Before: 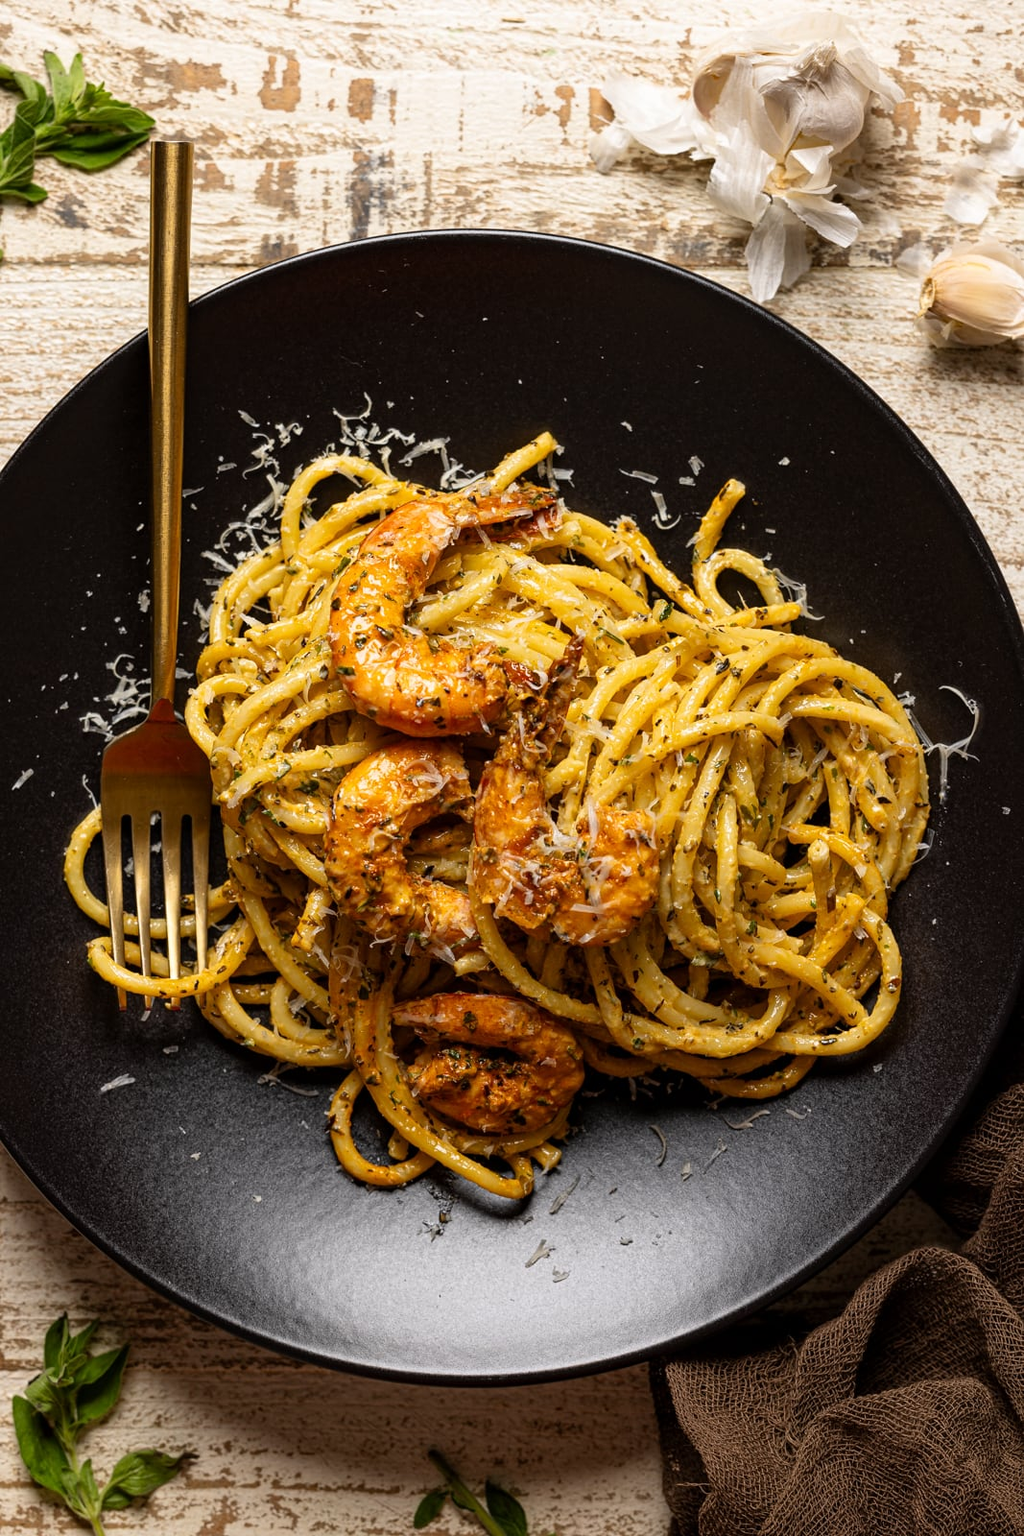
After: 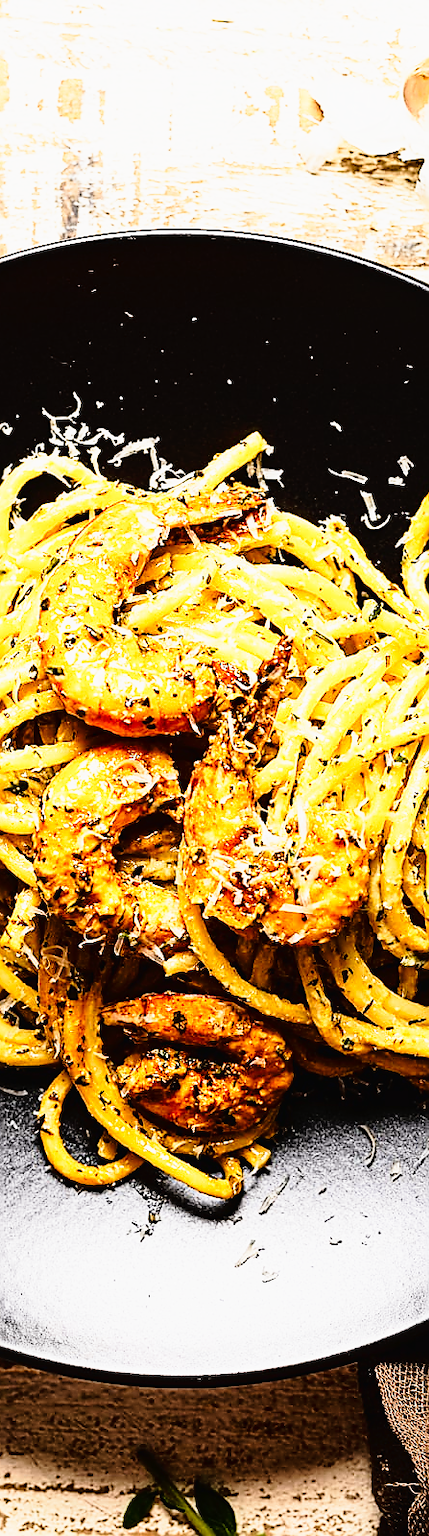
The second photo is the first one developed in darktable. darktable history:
base curve: curves: ch0 [(0, 0) (0.012, 0.01) (0.073, 0.168) (0.31, 0.711) (0.645, 0.957) (1, 1)], preserve colors none
sharpen: radius 1.42, amount 1.25, threshold 0.69
crop: left 28.469%, right 29.612%
tone curve: curves: ch0 [(0, 0.014) (0.17, 0.099) (0.392, 0.438) (0.725, 0.828) (0.872, 0.918) (1, 0.981)]; ch1 [(0, 0) (0.402, 0.36) (0.489, 0.491) (0.5, 0.503) (0.515, 0.52) (0.545, 0.574) (0.615, 0.662) (0.701, 0.725) (1, 1)]; ch2 [(0, 0) (0.42, 0.458) (0.485, 0.499) (0.503, 0.503) (0.531, 0.542) (0.561, 0.594) (0.644, 0.694) (0.717, 0.753) (1, 0.991)], color space Lab, linked channels, preserve colors none
tone equalizer: -8 EV -0.455 EV, -7 EV -0.385 EV, -6 EV -0.322 EV, -5 EV -0.19 EV, -3 EV 0.237 EV, -2 EV 0.349 EV, -1 EV 0.372 EV, +0 EV 0.441 EV, edges refinement/feathering 500, mask exposure compensation -1.57 EV, preserve details no
